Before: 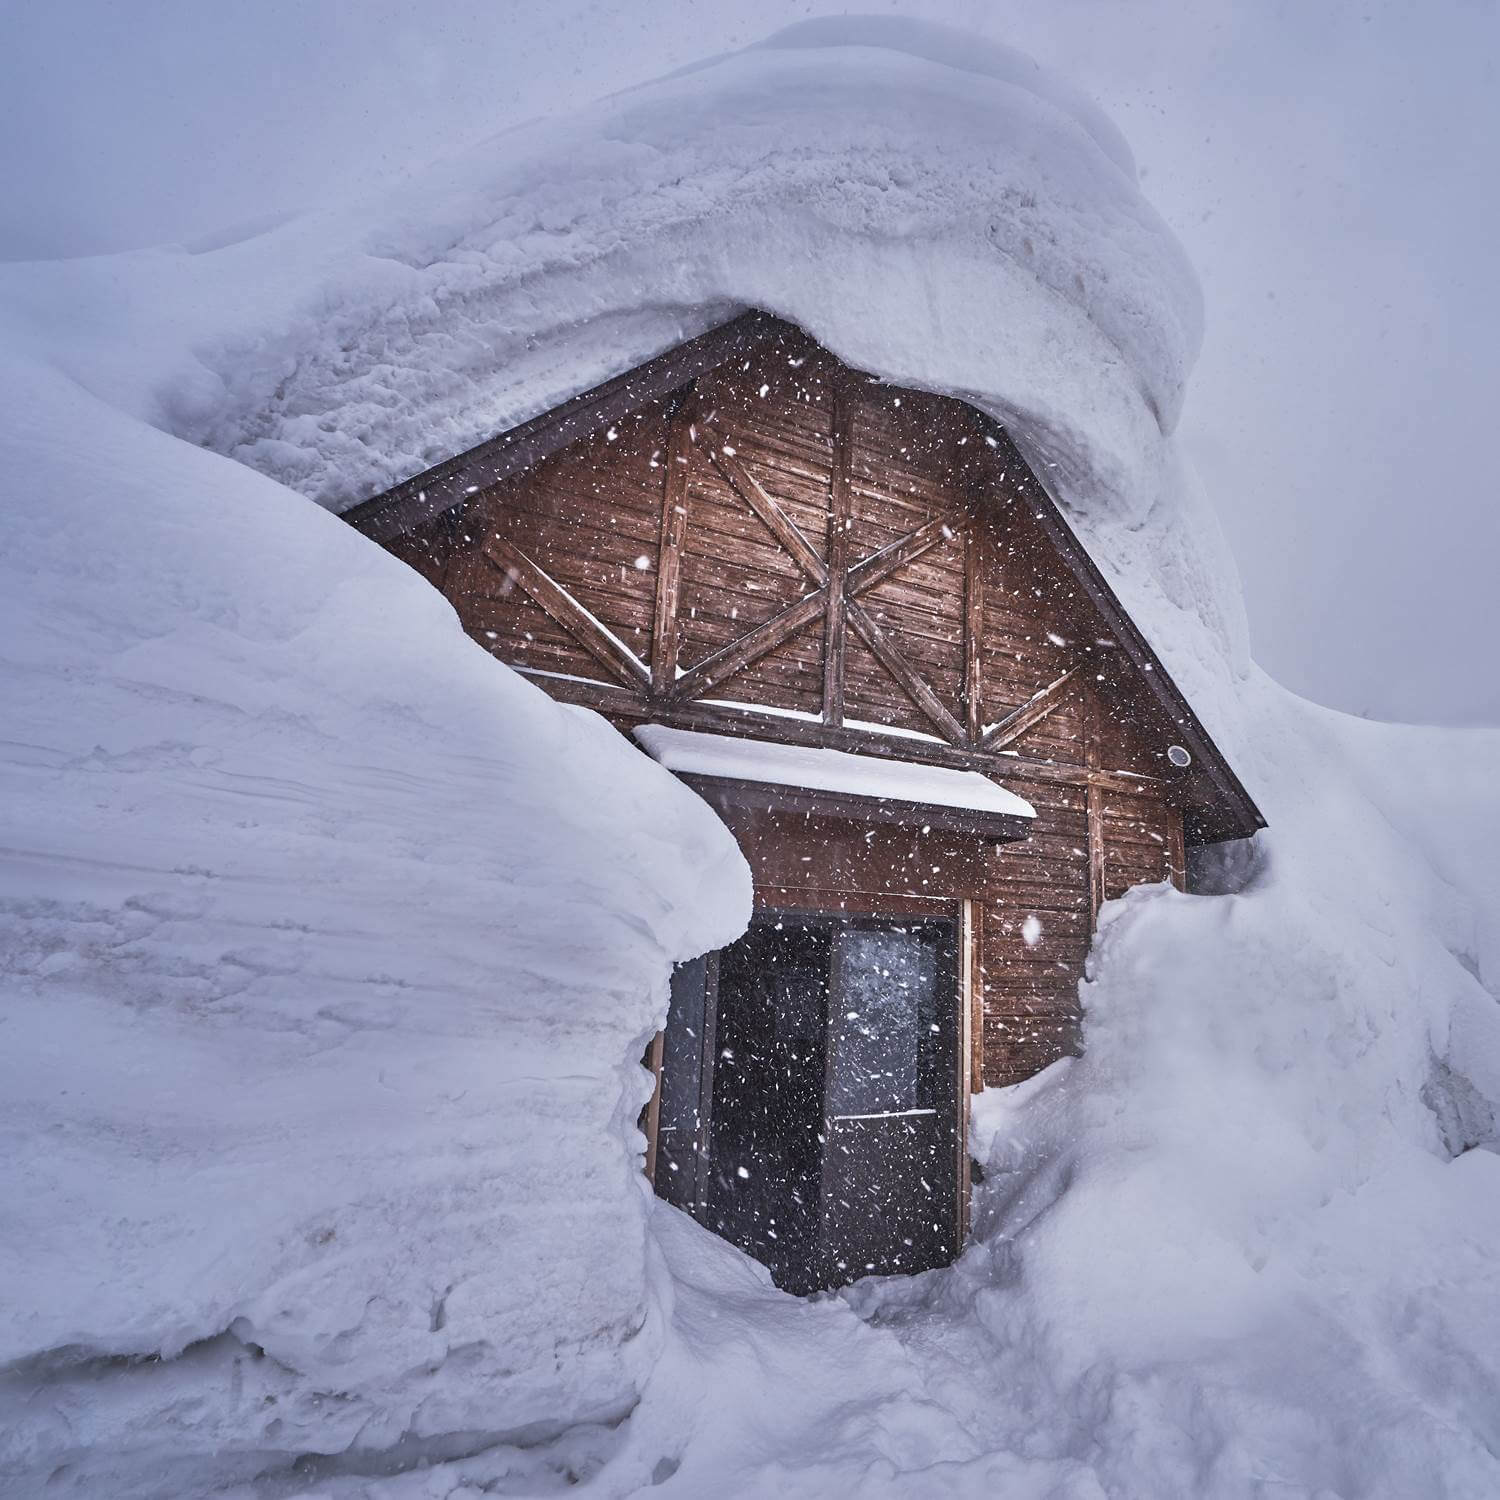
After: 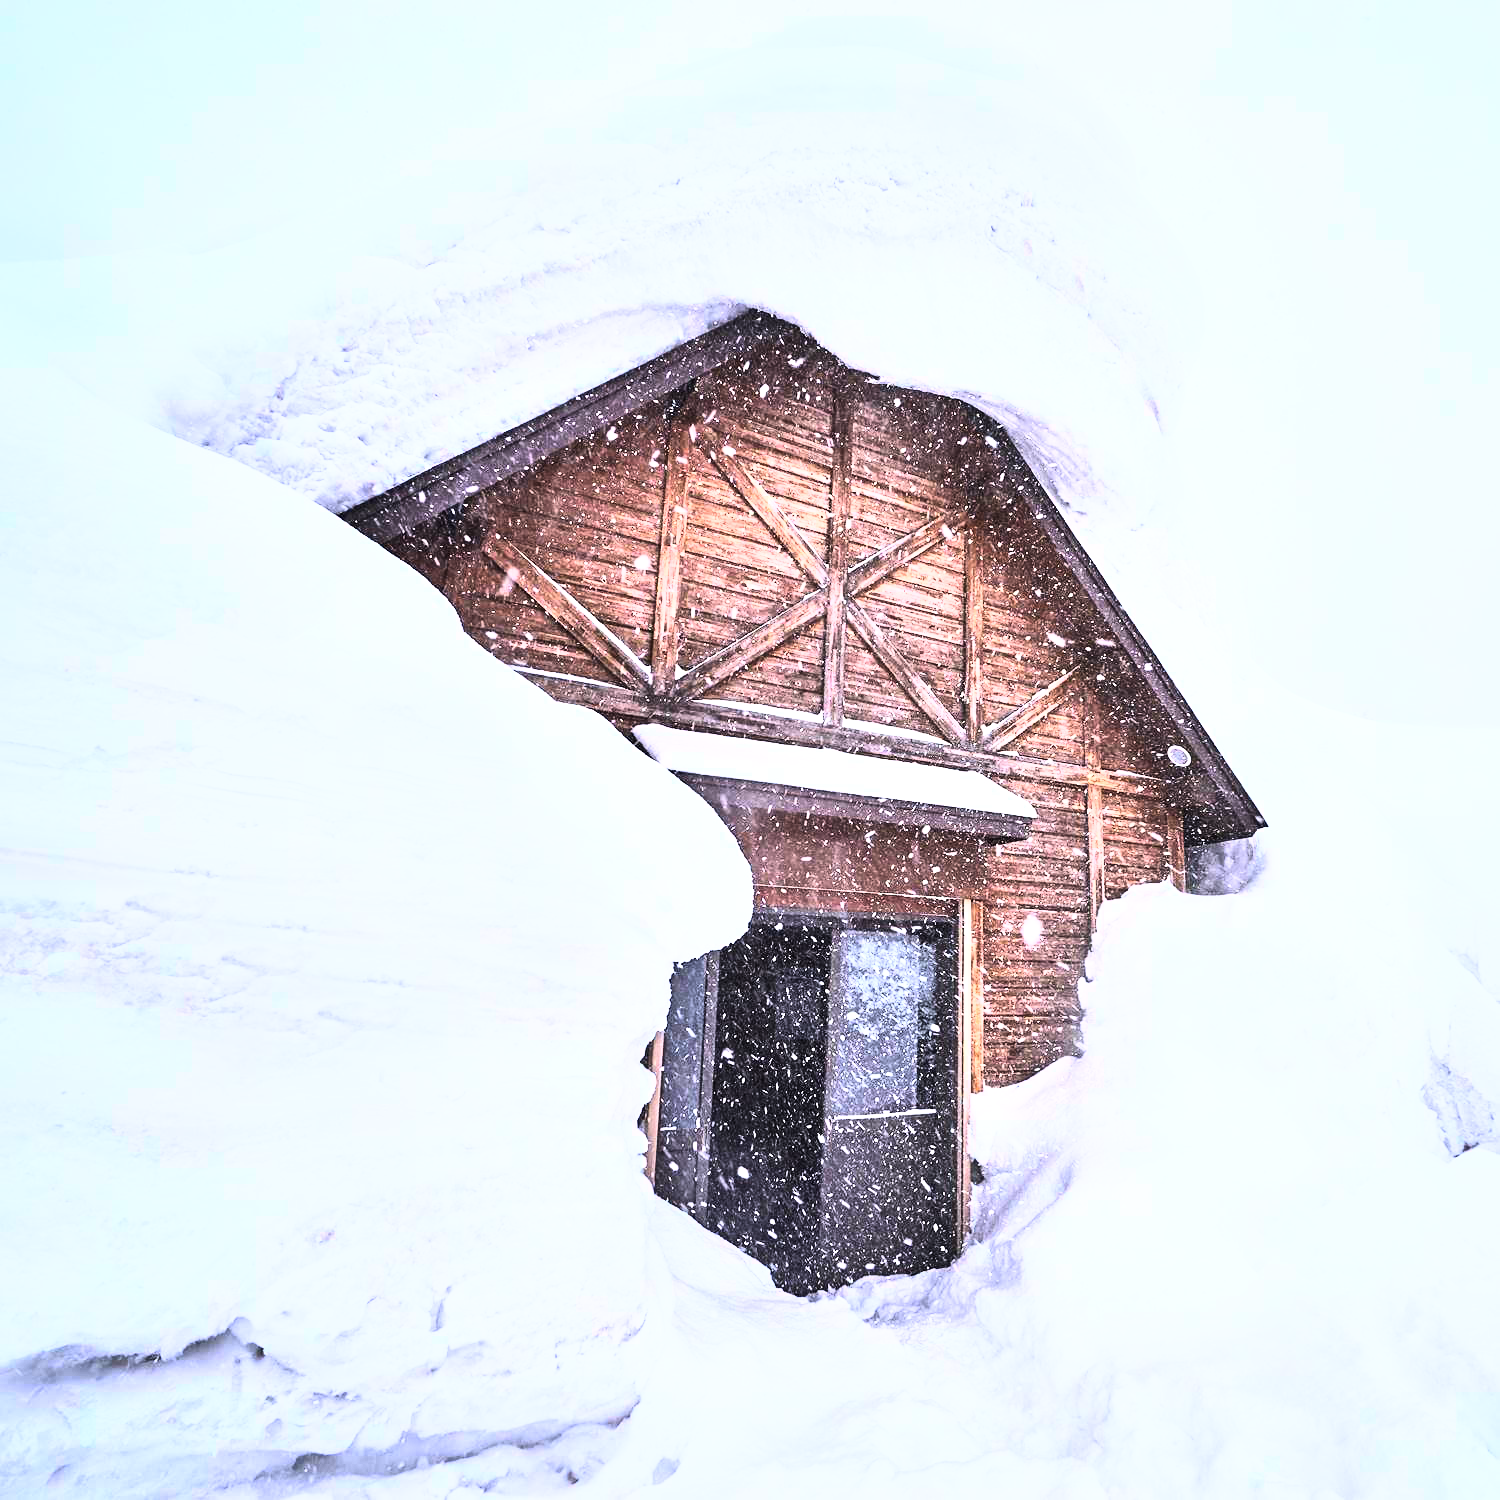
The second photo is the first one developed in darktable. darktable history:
color balance rgb: shadows lift › luminance -20.043%, perceptual saturation grading › global saturation 25.29%, perceptual brilliance grading › highlights 13.785%, perceptual brilliance grading › mid-tones 8.377%, perceptual brilliance grading › shadows -16.684%, global vibrance 14.963%
base curve: curves: ch0 [(0, 0) (0.007, 0.004) (0.027, 0.03) (0.046, 0.07) (0.207, 0.54) (0.442, 0.872) (0.673, 0.972) (1, 1)]
exposure: black level correction 0, exposure 0.679 EV, compensate highlight preservation false
